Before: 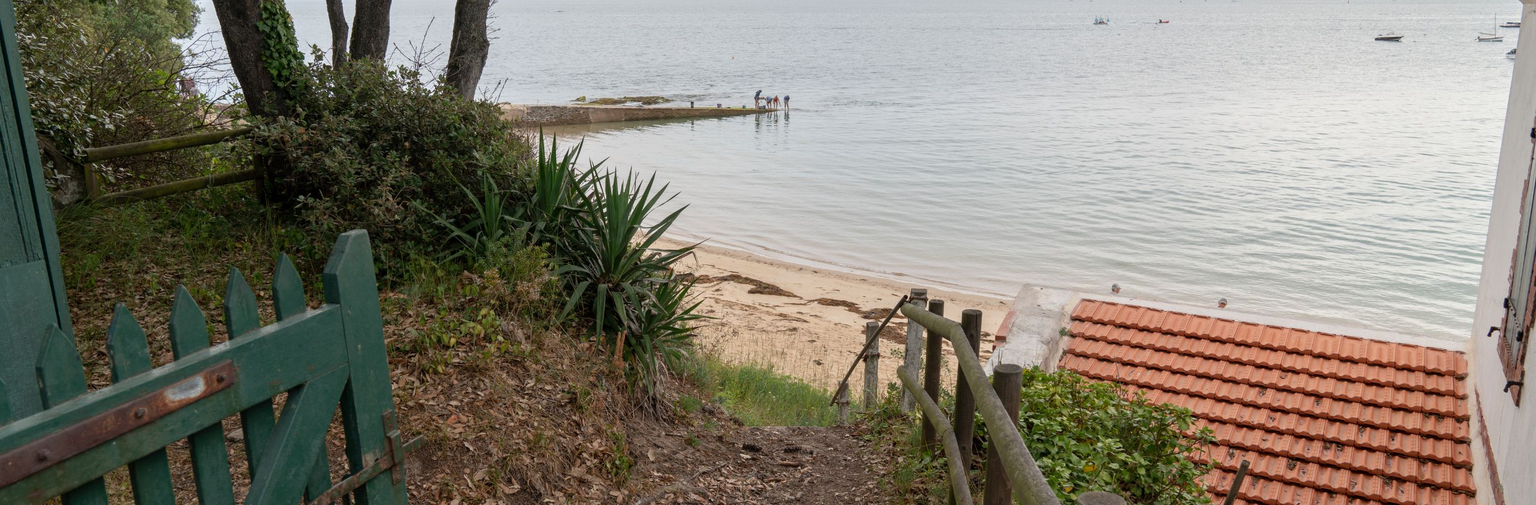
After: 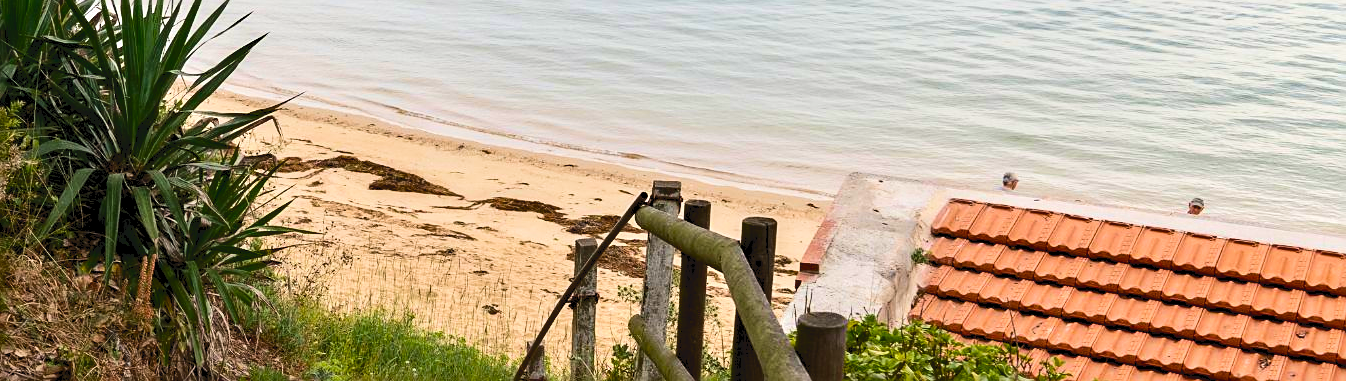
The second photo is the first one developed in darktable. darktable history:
crop: left 34.91%, top 36.607%, right 14.761%, bottom 20.005%
velvia: on, module defaults
color balance rgb: perceptual saturation grading › global saturation 25.167%, global vibrance 24.718%
haze removal: compatibility mode true, adaptive false
tone curve: curves: ch0 [(0, 0) (0.003, 0.072) (0.011, 0.077) (0.025, 0.082) (0.044, 0.094) (0.069, 0.106) (0.1, 0.125) (0.136, 0.145) (0.177, 0.173) (0.224, 0.216) (0.277, 0.281) (0.335, 0.356) (0.399, 0.436) (0.468, 0.53) (0.543, 0.629) (0.623, 0.724) (0.709, 0.808) (0.801, 0.88) (0.898, 0.941) (1, 1)], color space Lab, independent channels, preserve colors none
sharpen: on, module defaults
contrast equalizer: y [[0.514, 0.573, 0.581, 0.508, 0.5, 0.5], [0.5 ×6], [0.5 ×6], [0 ×6], [0 ×6]]
